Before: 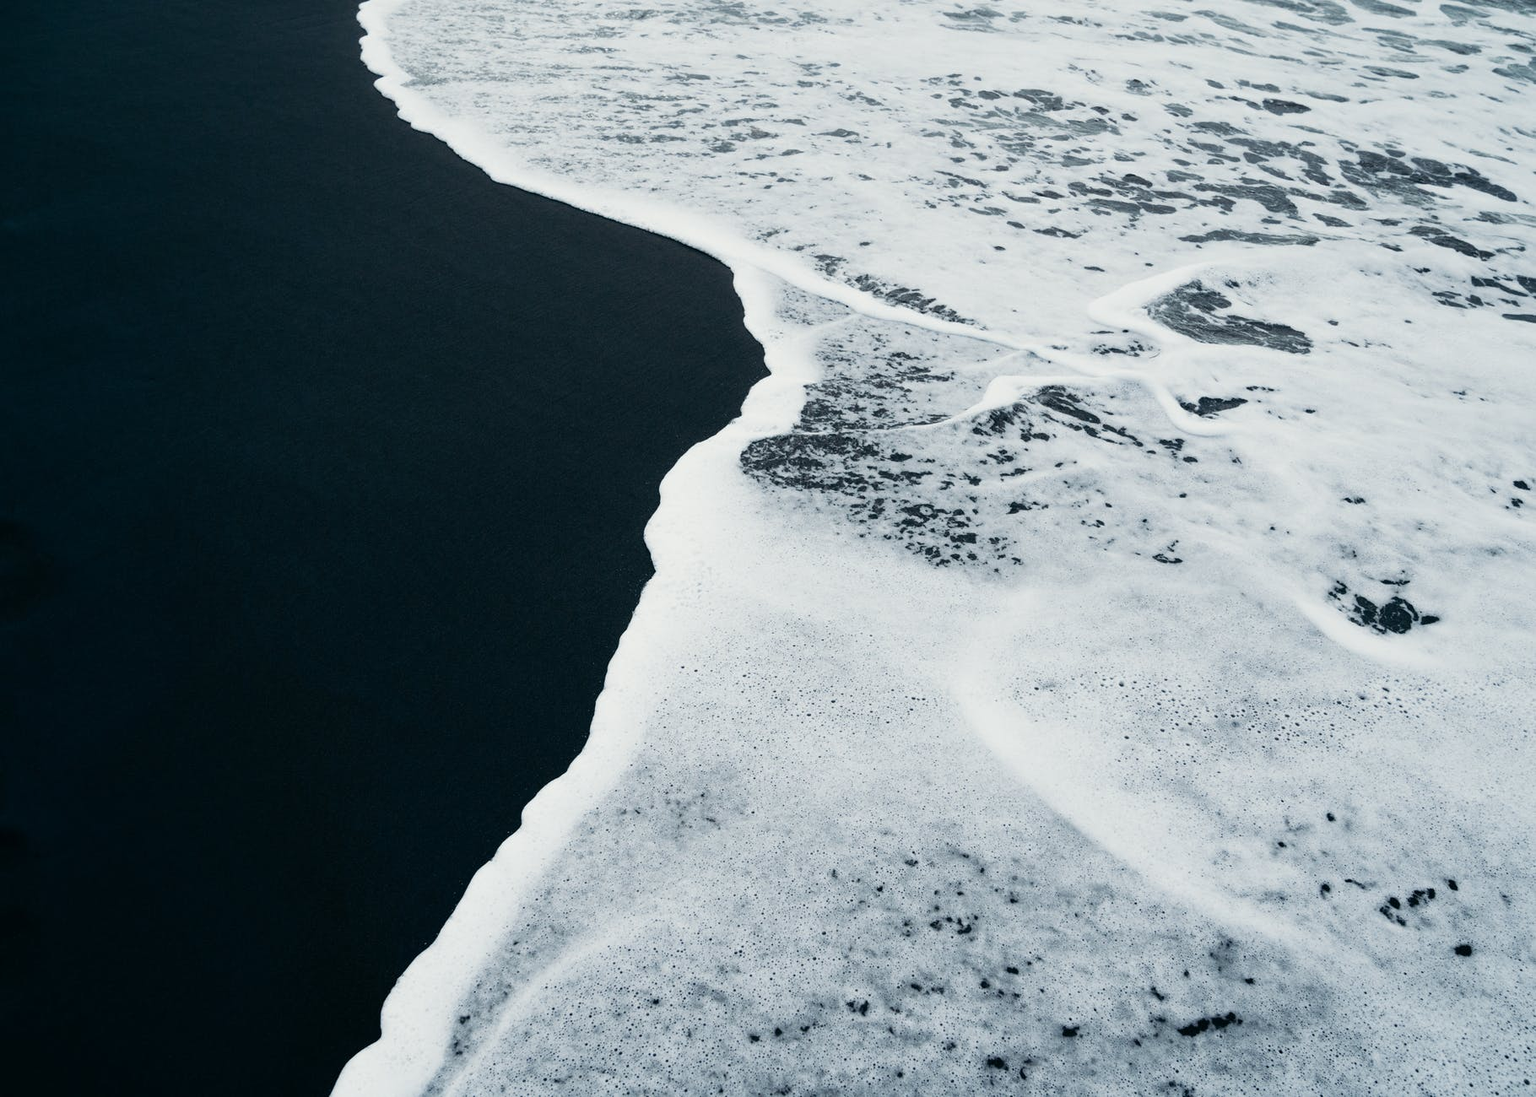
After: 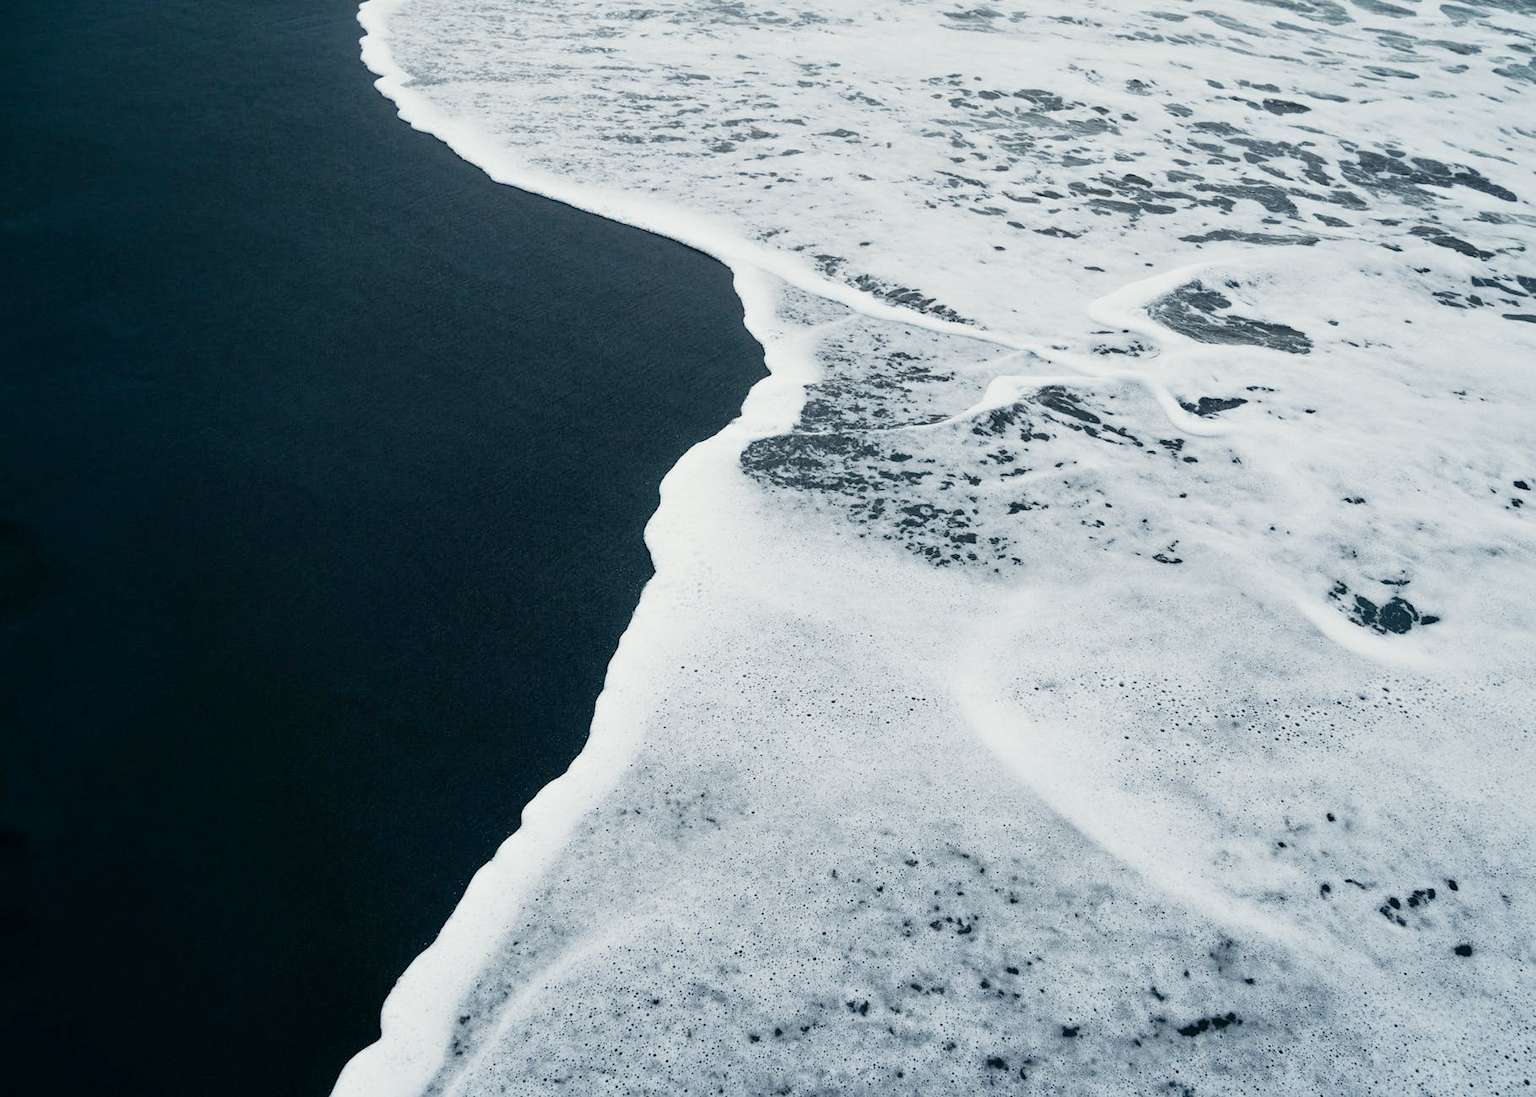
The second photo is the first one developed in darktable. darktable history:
tone equalizer: -7 EV 0.153 EV, -6 EV 0.639 EV, -5 EV 1.15 EV, -4 EV 1.36 EV, -3 EV 1.15 EV, -2 EV 0.6 EV, -1 EV 0.149 EV
